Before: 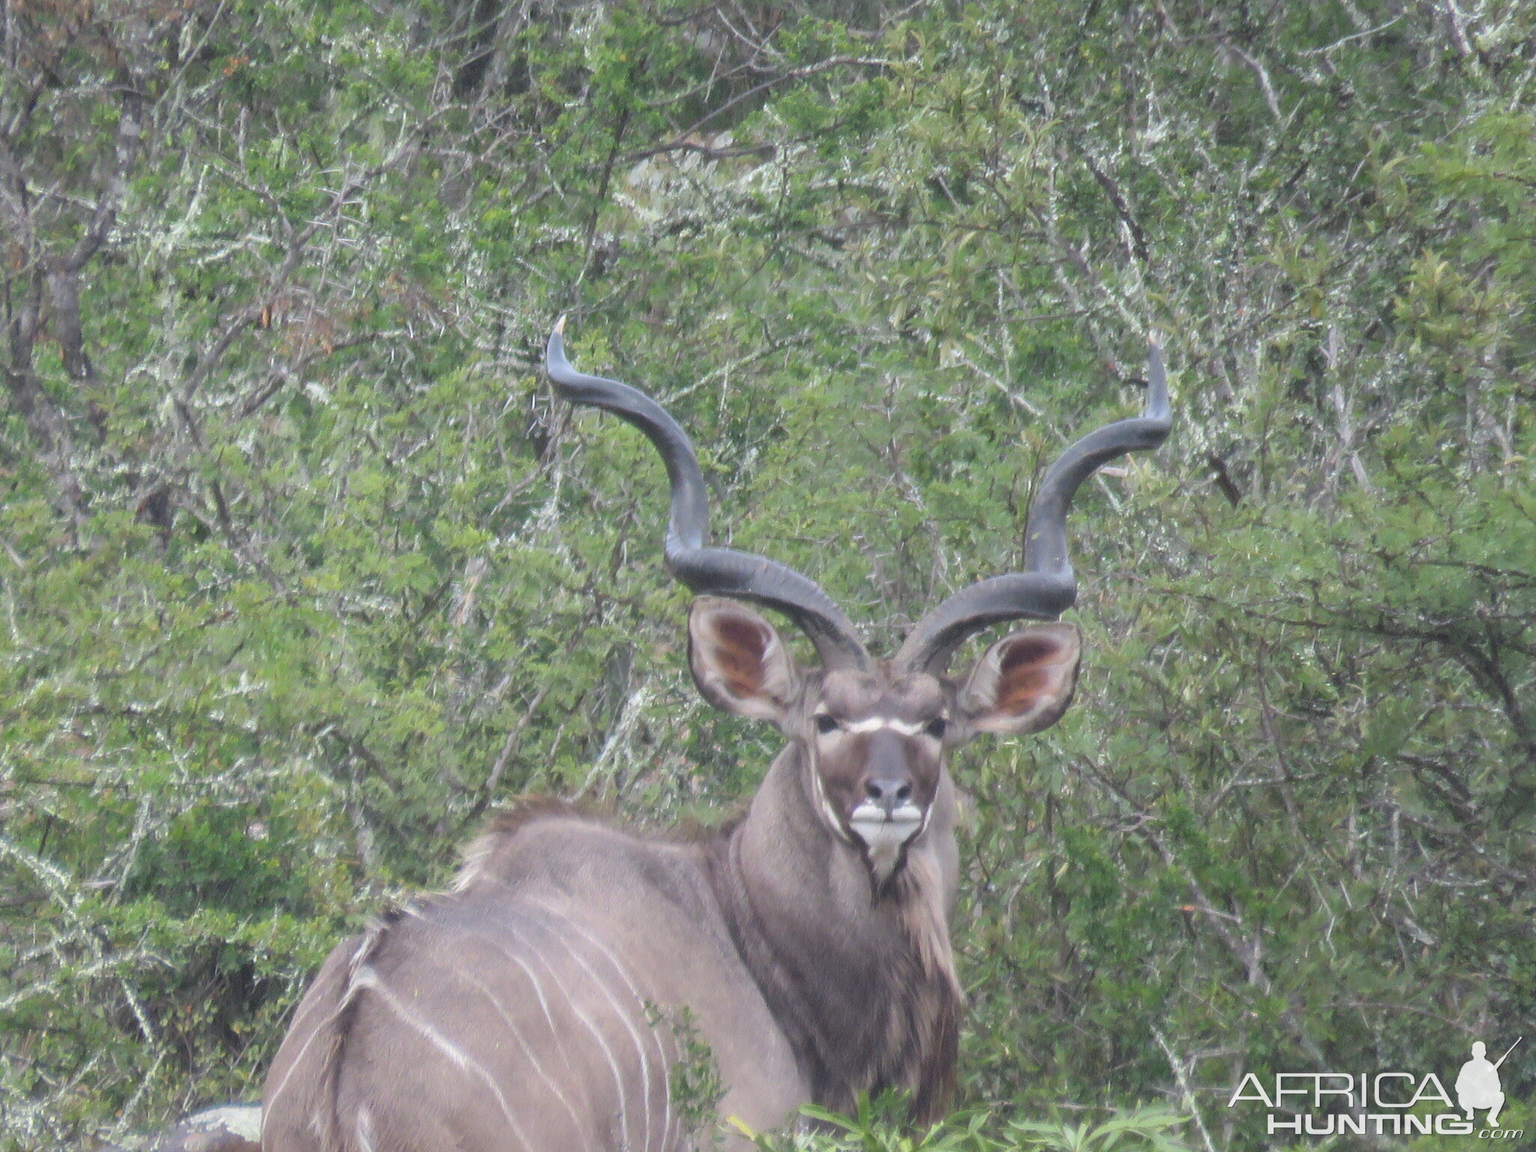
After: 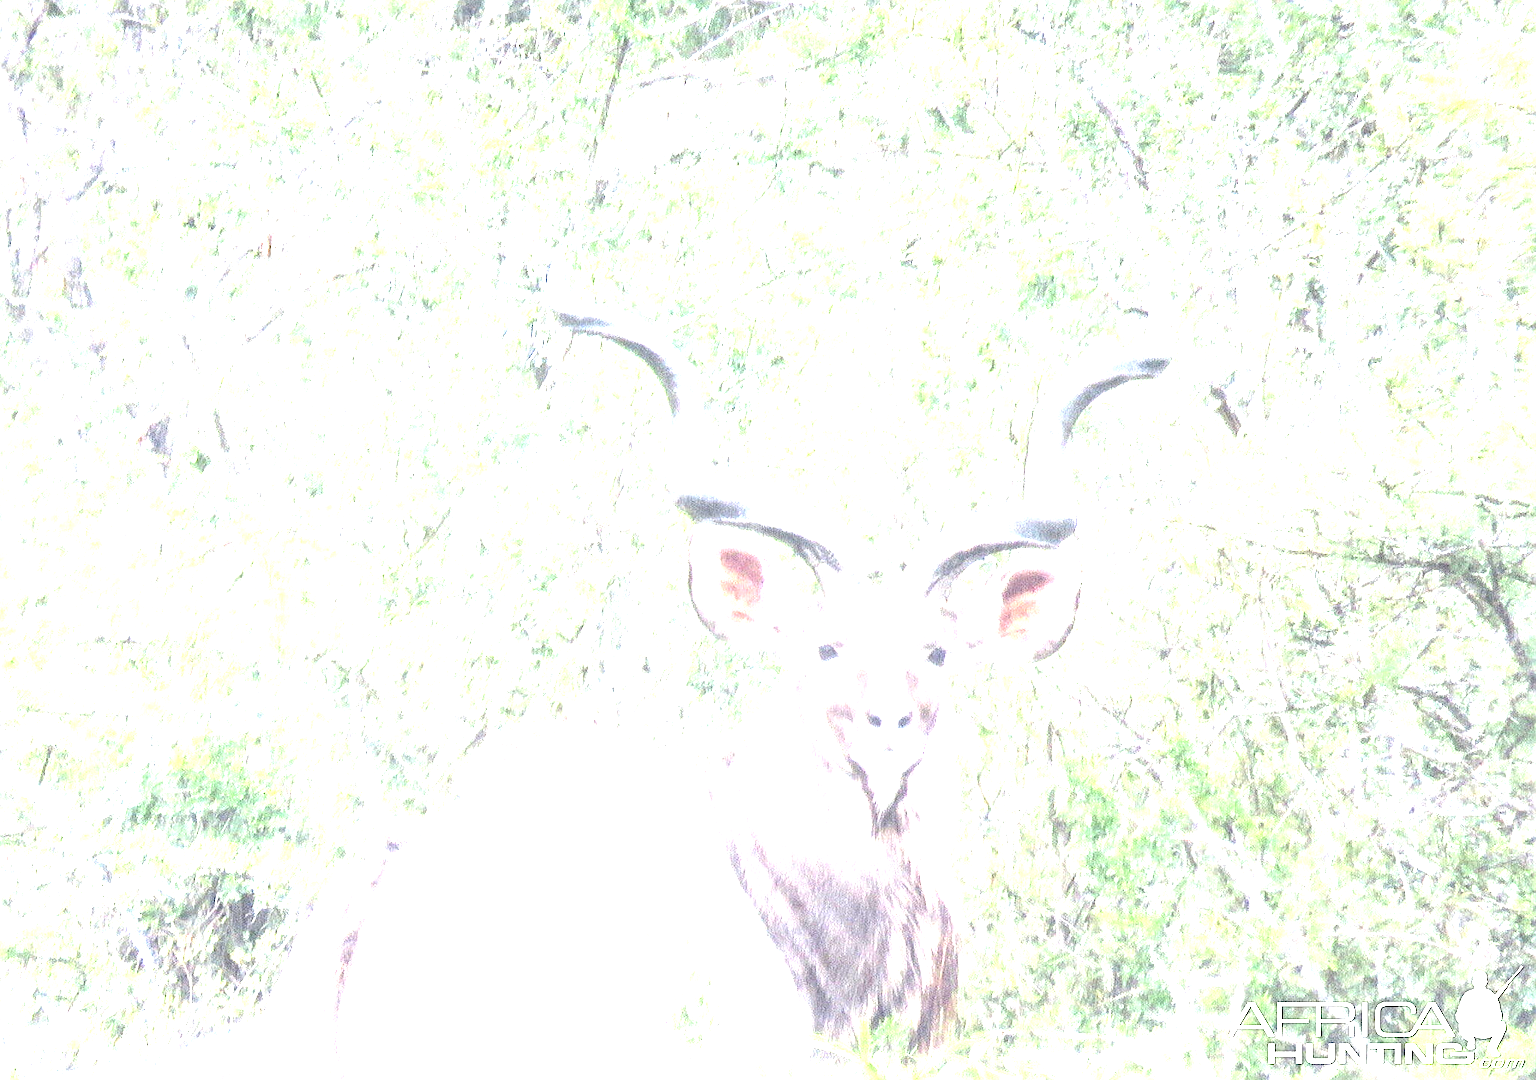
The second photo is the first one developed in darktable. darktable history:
exposure: exposure 2.921 EV, compensate highlight preservation false
sharpen: on, module defaults
local contrast: on, module defaults
contrast equalizer: octaves 7, y [[0.5 ×6], [0.5 ×6], [0.5, 0.5, 0.501, 0.545, 0.707, 0.863], [0 ×6], [0 ×6]], mix -0.992
crop and rotate: top 6.213%
